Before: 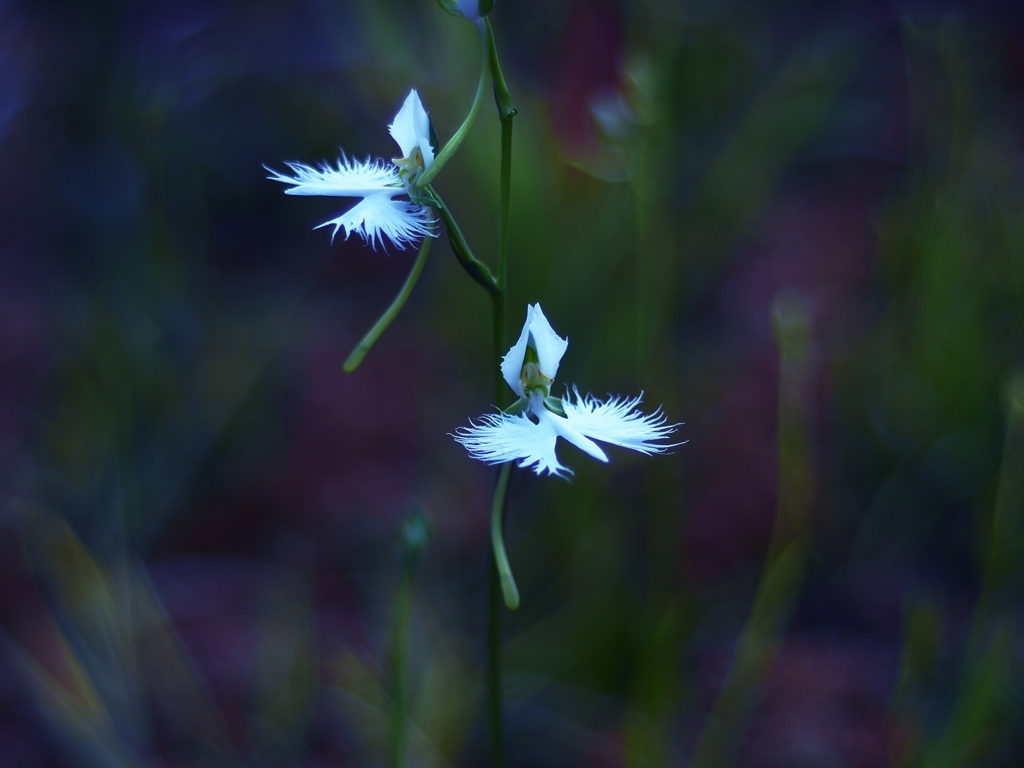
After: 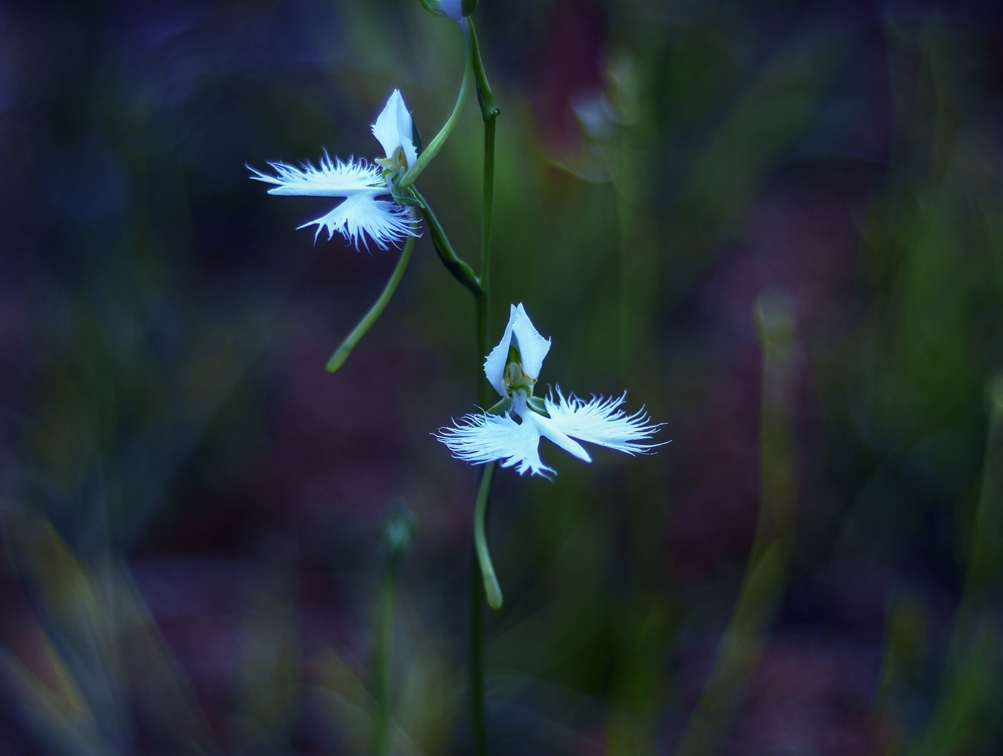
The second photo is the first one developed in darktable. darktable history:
local contrast: on, module defaults
crop: left 1.718%, right 0.274%, bottom 1.441%
